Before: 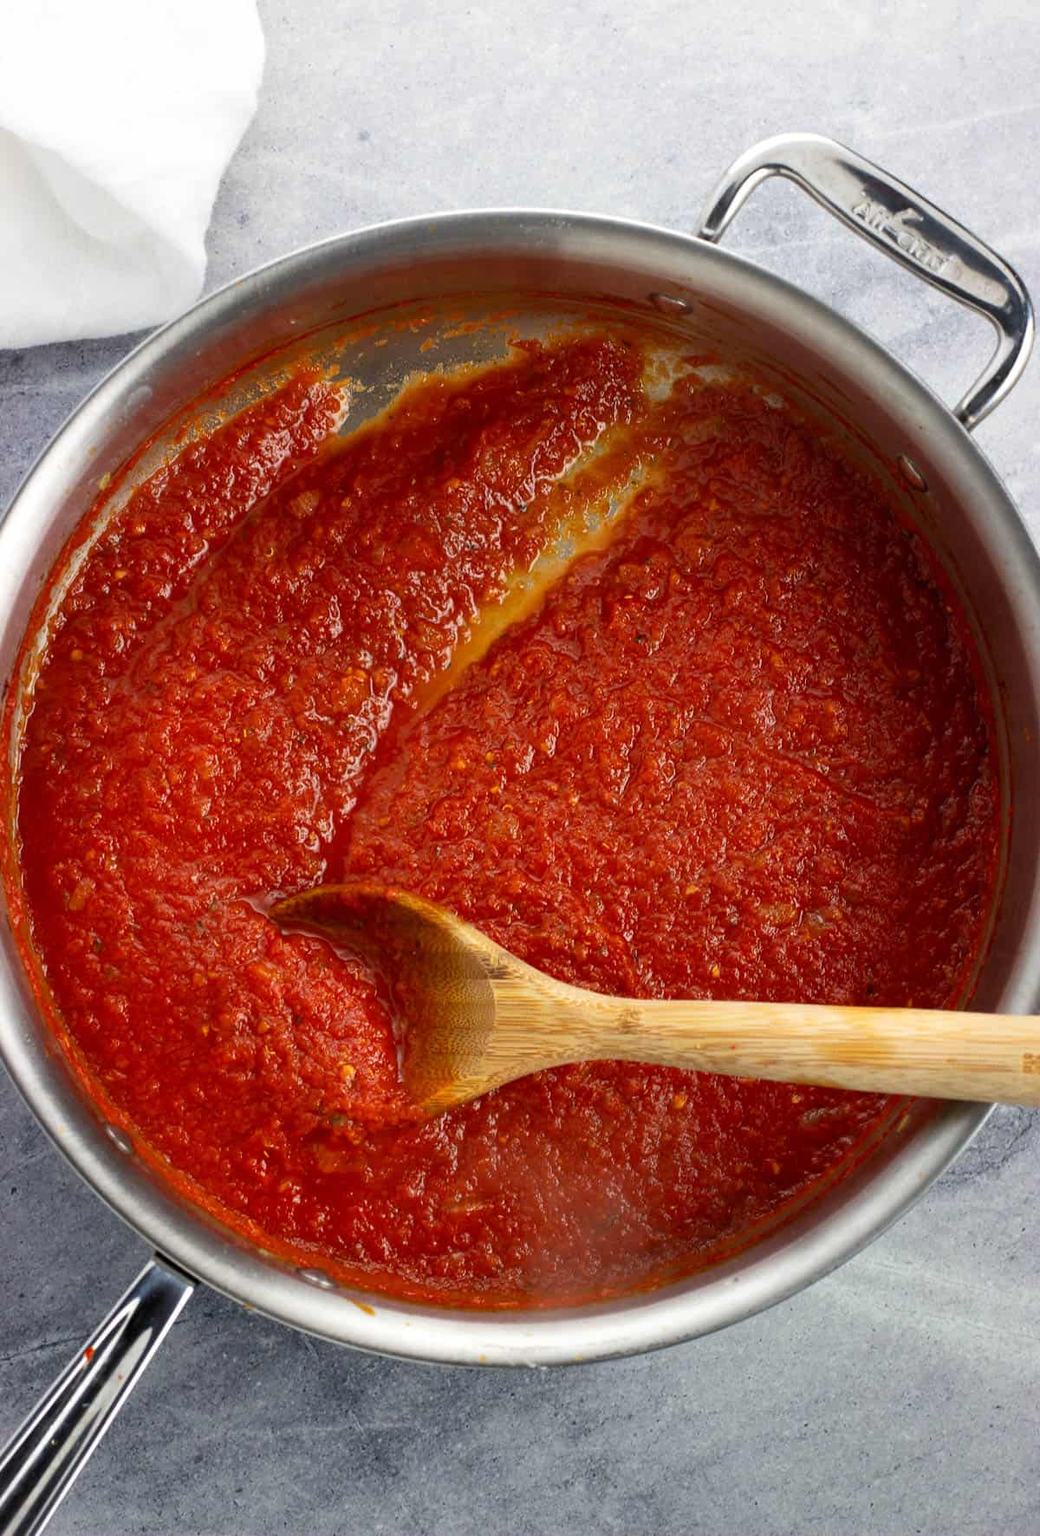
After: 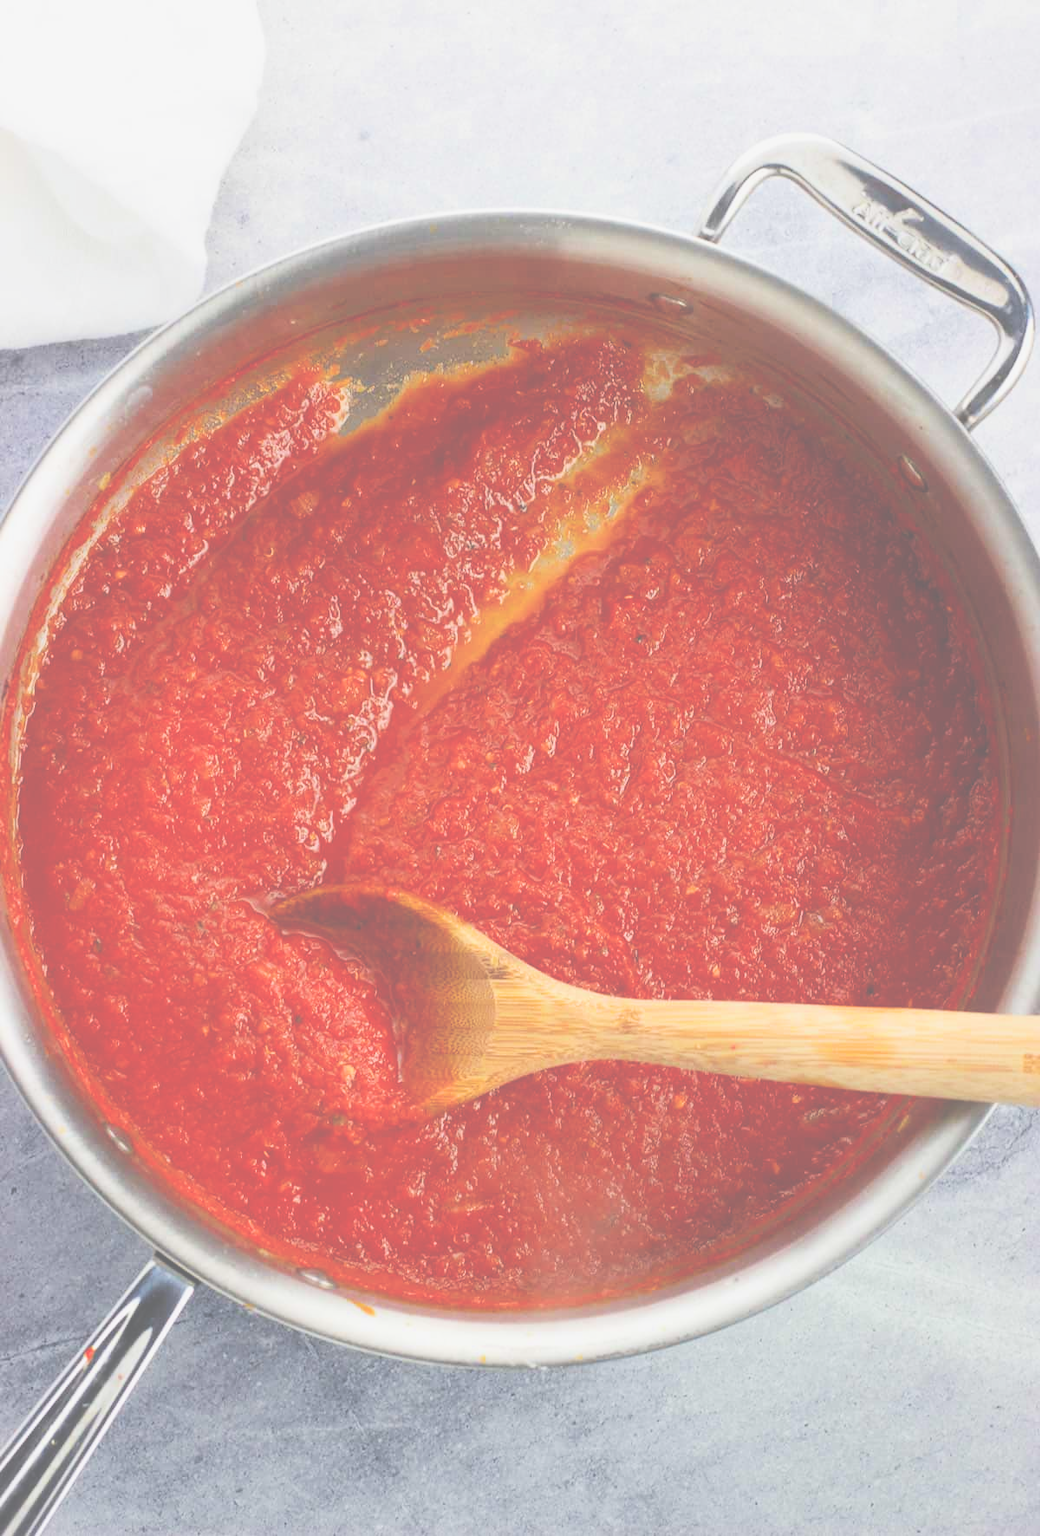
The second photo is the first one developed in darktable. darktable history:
tone equalizer: -8 EV -0.734 EV, -7 EV -0.713 EV, -6 EV -0.562 EV, -5 EV -0.394 EV, -3 EV 0.397 EV, -2 EV 0.6 EV, -1 EV 0.695 EV, +0 EV 0.76 EV
exposure: black level correction -0.071, exposure 0.501 EV, compensate highlight preservation false
filmic rgb: black relative exposure -7.65 EV, white relative exposure 4.56 EV, threshold 2.99 EV, structure ↔ texture 99.63%, hardness 3.61, enable highlight reconstruction true
color balance rgb: global offset › chroma 0.062%, global offset › hue 253.26°, perceptual saturation grading › global saturation 1.583%, perceptual saturation grading › highlights -1.854%, perceptual saturation grading › mid-tones 3.542%, perceptual saturation grading › shadows 7.766%, global vibrance 34.382%
